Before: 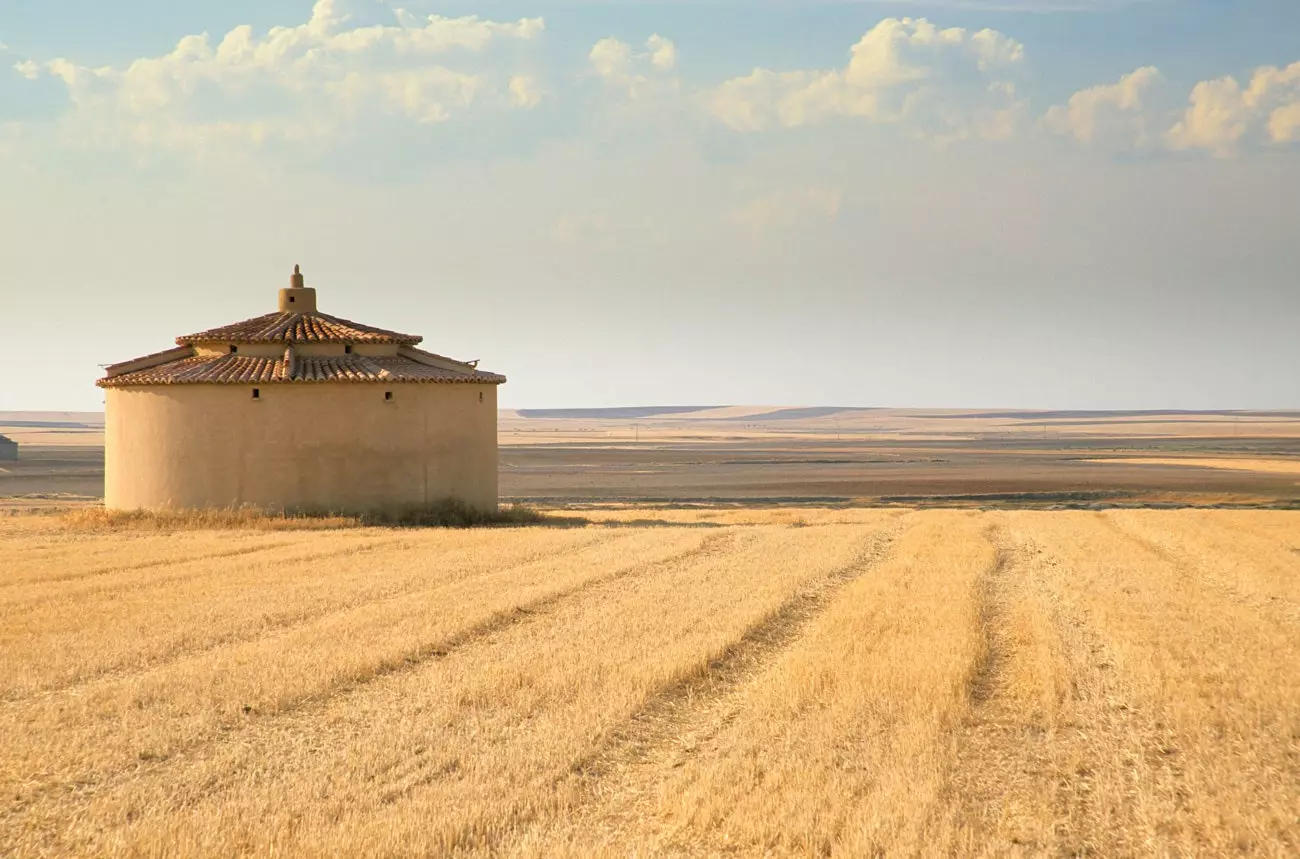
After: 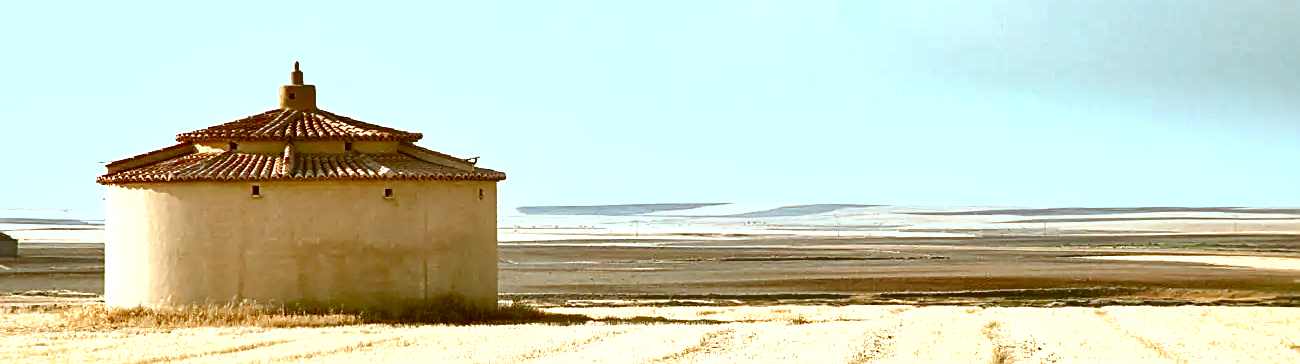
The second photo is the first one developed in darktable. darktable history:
shadows and highlights: shadows 47.95, highlights -42.29, soften with gaussian
exposure: black level correction -0.001, exposure 0.908 EV, compensate highlight preservation false
crop and rotate: top 23.69%, bottom 33.924%
color correction: highlights a* -14.65, highlights b* -16.16, shadows a* 10.33, shadows b* 29.64
color balance rgb: shadows lift › chroma 2.06%, shadows lift › hue 216.43°, perceptual saturation grading › global saturation 0.682%, perceptual saturation grading › highlights -19.887%, perceptual saturation grading › shadows 20.04%
base curve: curves: ch0 [(0, 0) (0.073, 0.04) (0.157, 0.139) (0.492, 0.492) (0.758, 0.758) (1, 1)], preserve colors none
sharpen: on, module defaults
